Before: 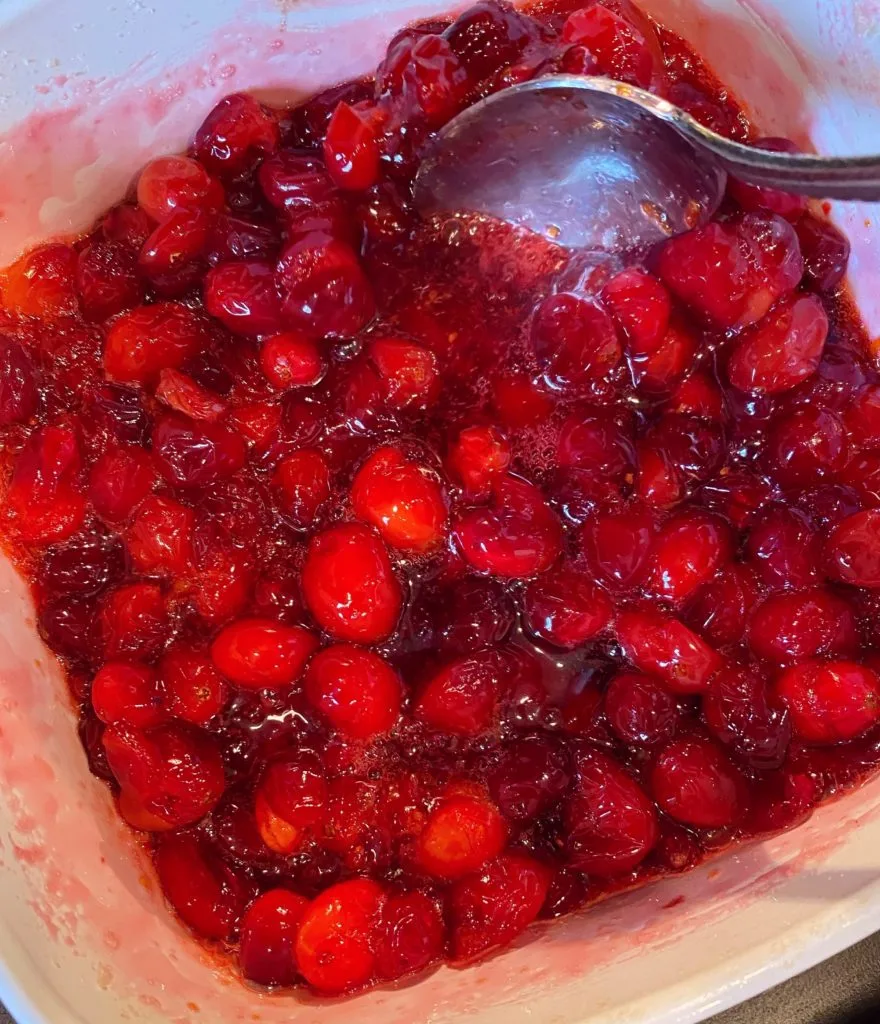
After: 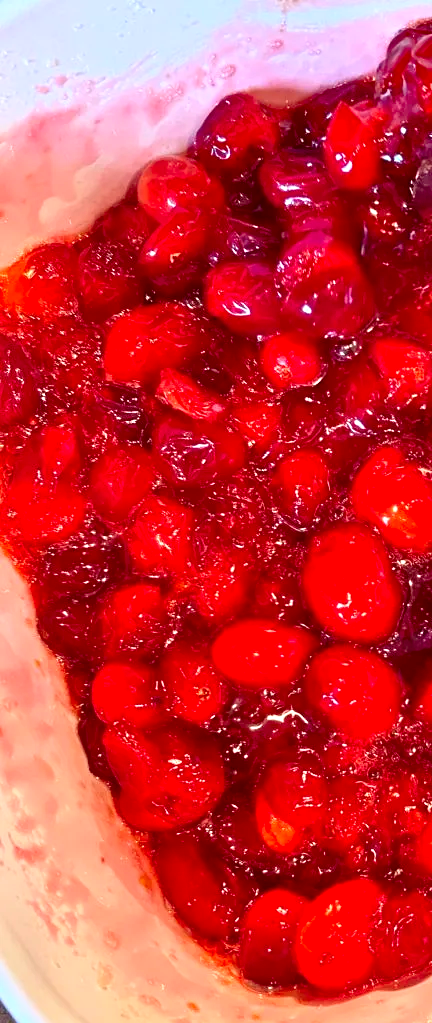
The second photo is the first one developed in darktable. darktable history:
exposure: black level correction 0.001, exposure 0.5 EV, compensate exposure bias true, compensate highlight preservation false
crop and rotate: left 0%, top 0%, right 50.845%
tone equalizer: -7 EV 0.15 EV, -6 EV 0.6 EV, -5 EV 1.15 EV, -4 EV 1.33 EV, -3 EV 1.15 EV, -2 EV 0.6 EV, -1 EV 0.15 EV, mask exposure compensation -0.5 EV
contrast brightness saturation: contrast 0.2, brightness -0.11, saturation 0.1
